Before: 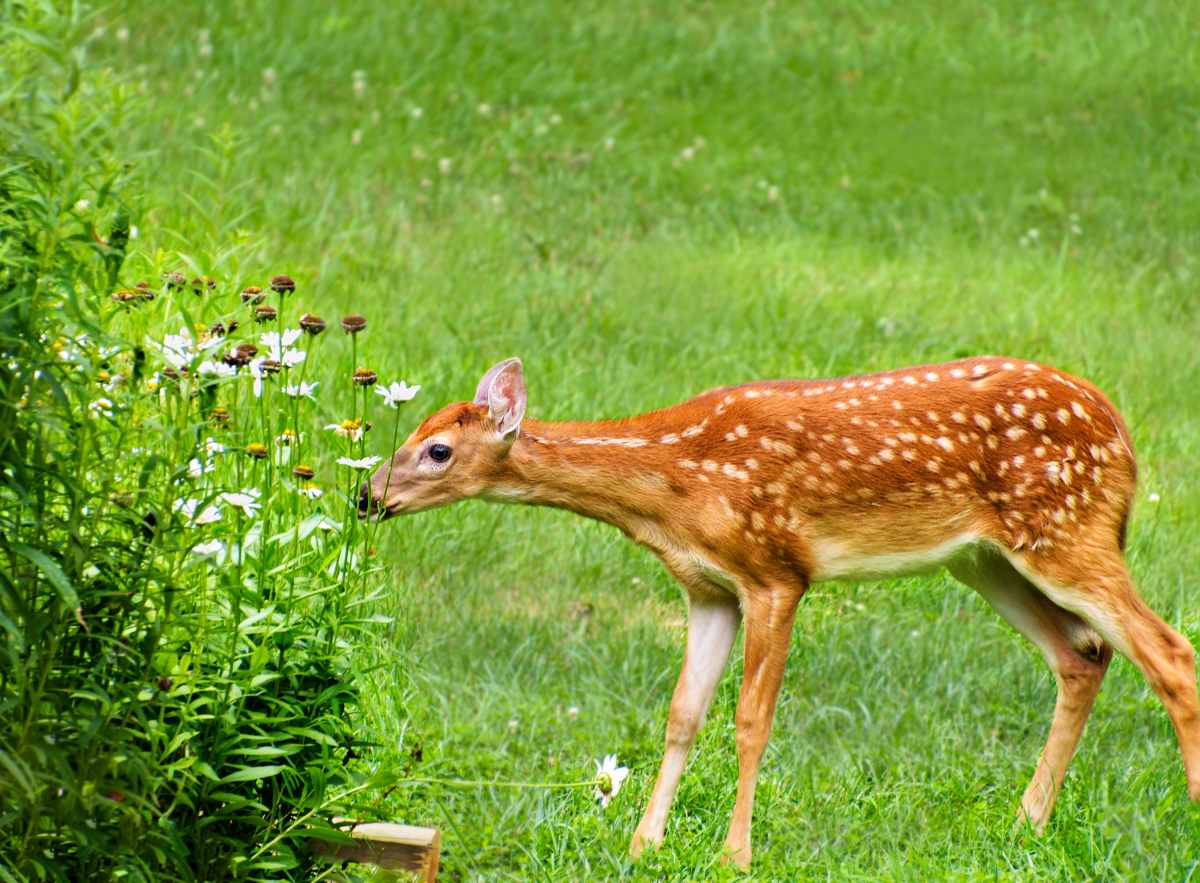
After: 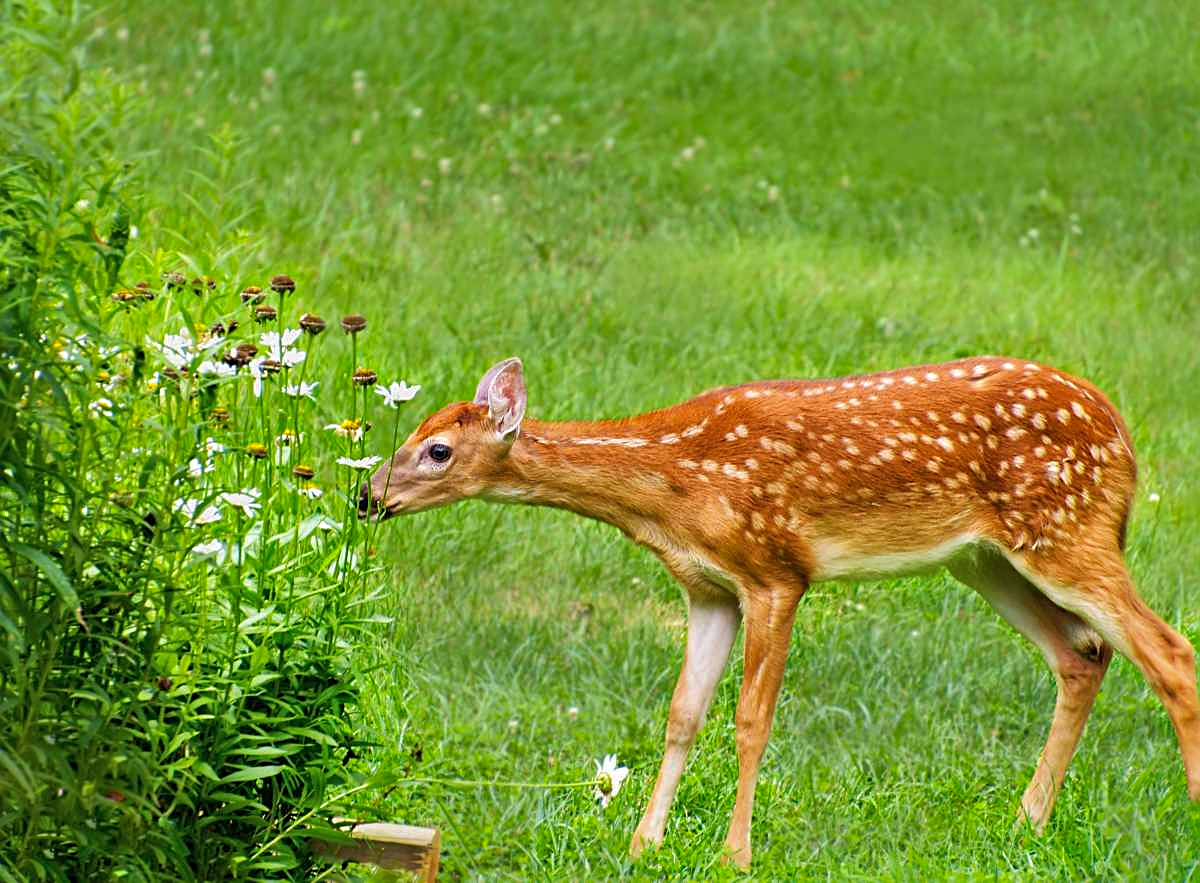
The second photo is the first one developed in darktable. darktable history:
shadows and highlights: on, module defaults
white balance: emerald 1
sharpen: on, module defaults
